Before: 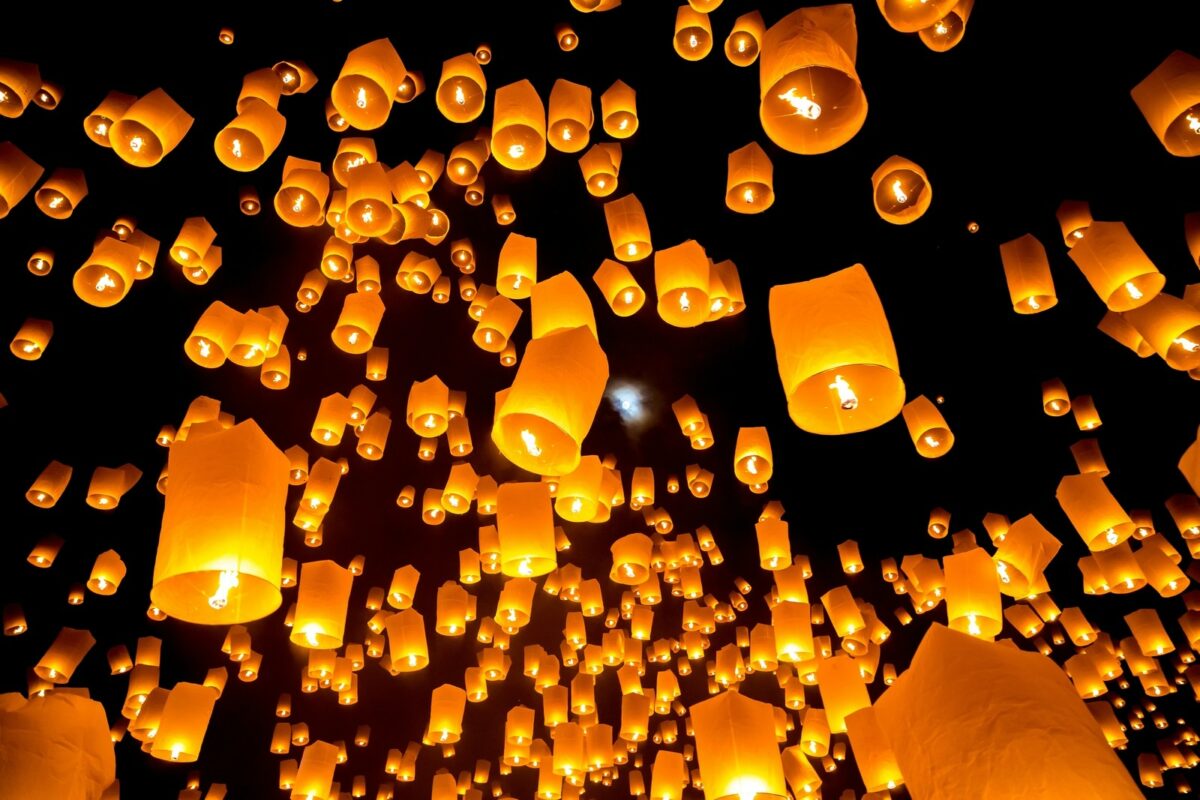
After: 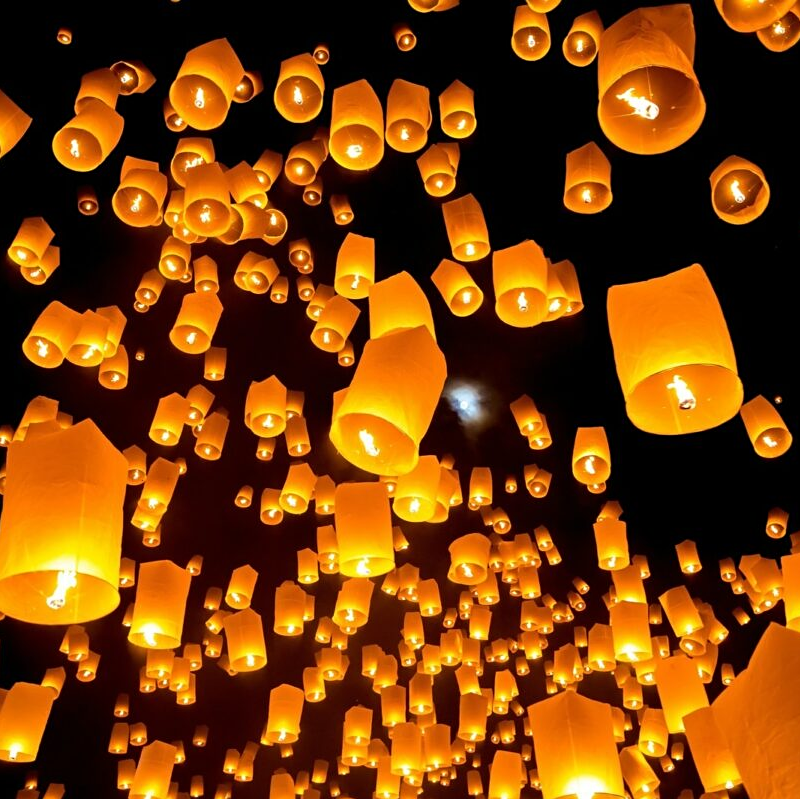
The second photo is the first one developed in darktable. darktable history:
sharpen: amount 0.2
crop and rotate: left 13.537%, right 19.796%
white balance: red 1, blue 1
